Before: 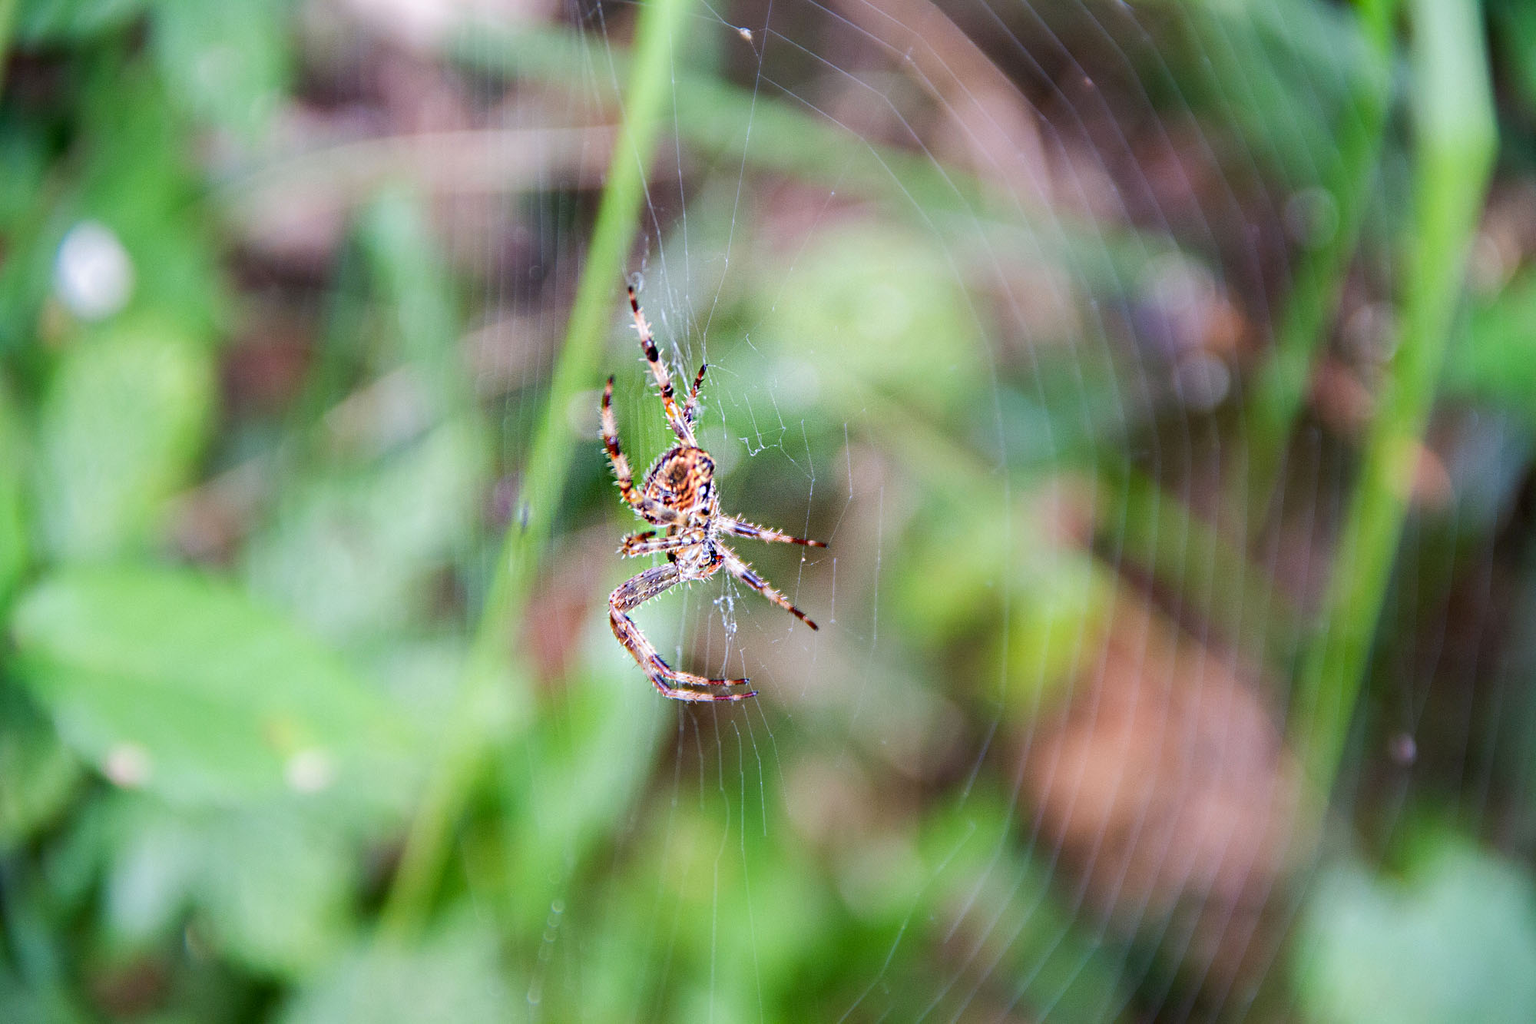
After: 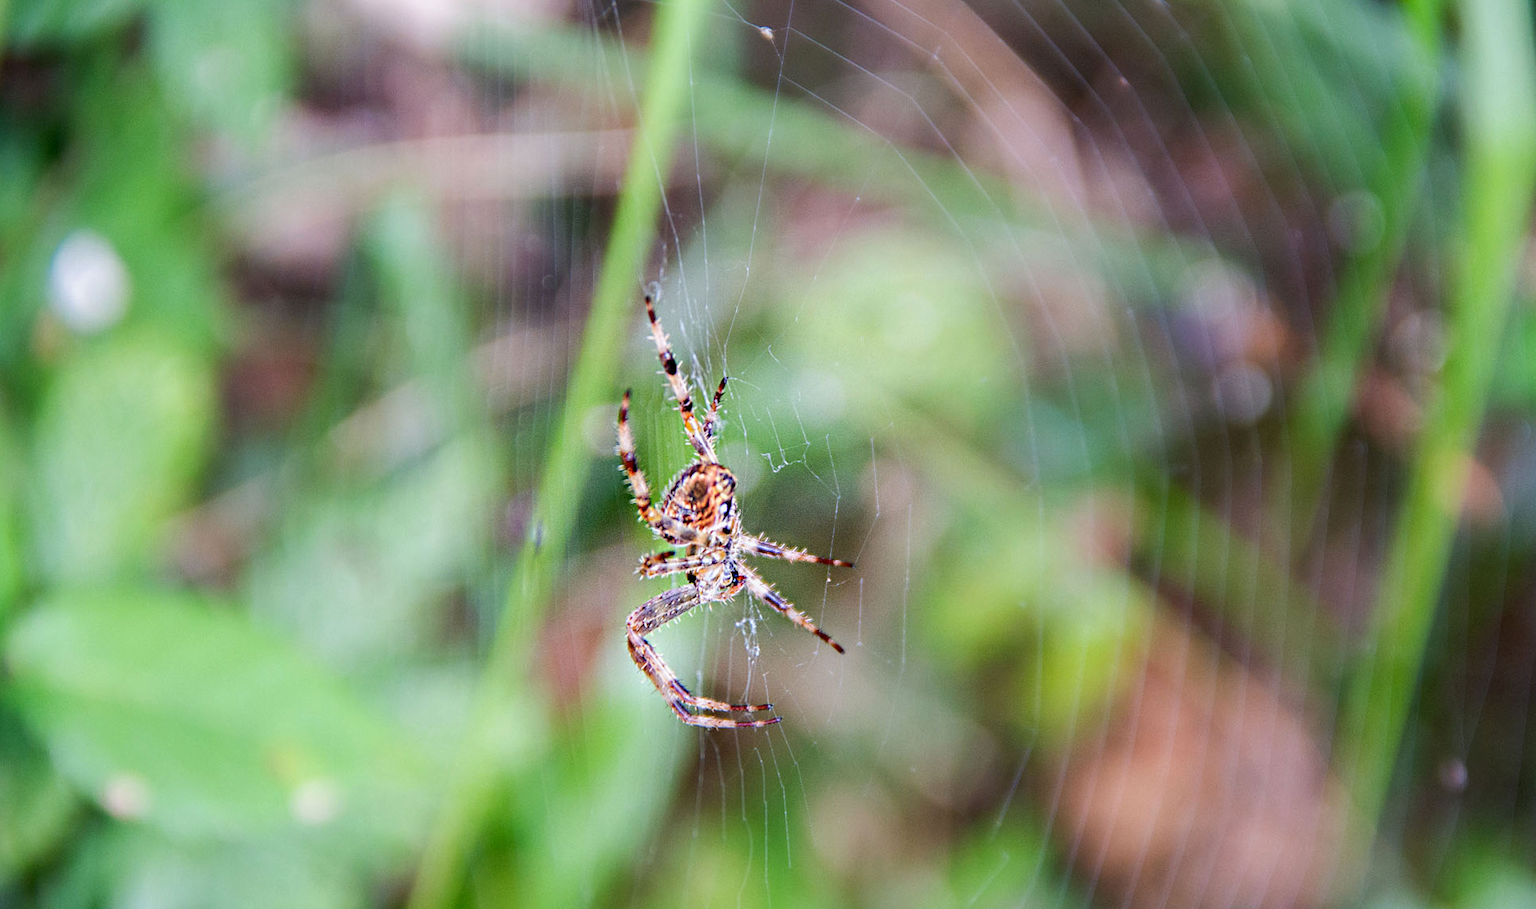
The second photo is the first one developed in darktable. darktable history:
crop and rotate: angle 0.2°, left 0.275%, right 3.127%, bottom 14.18%
exposure: exposure -0.041 EV, compensate highlight preservation false
